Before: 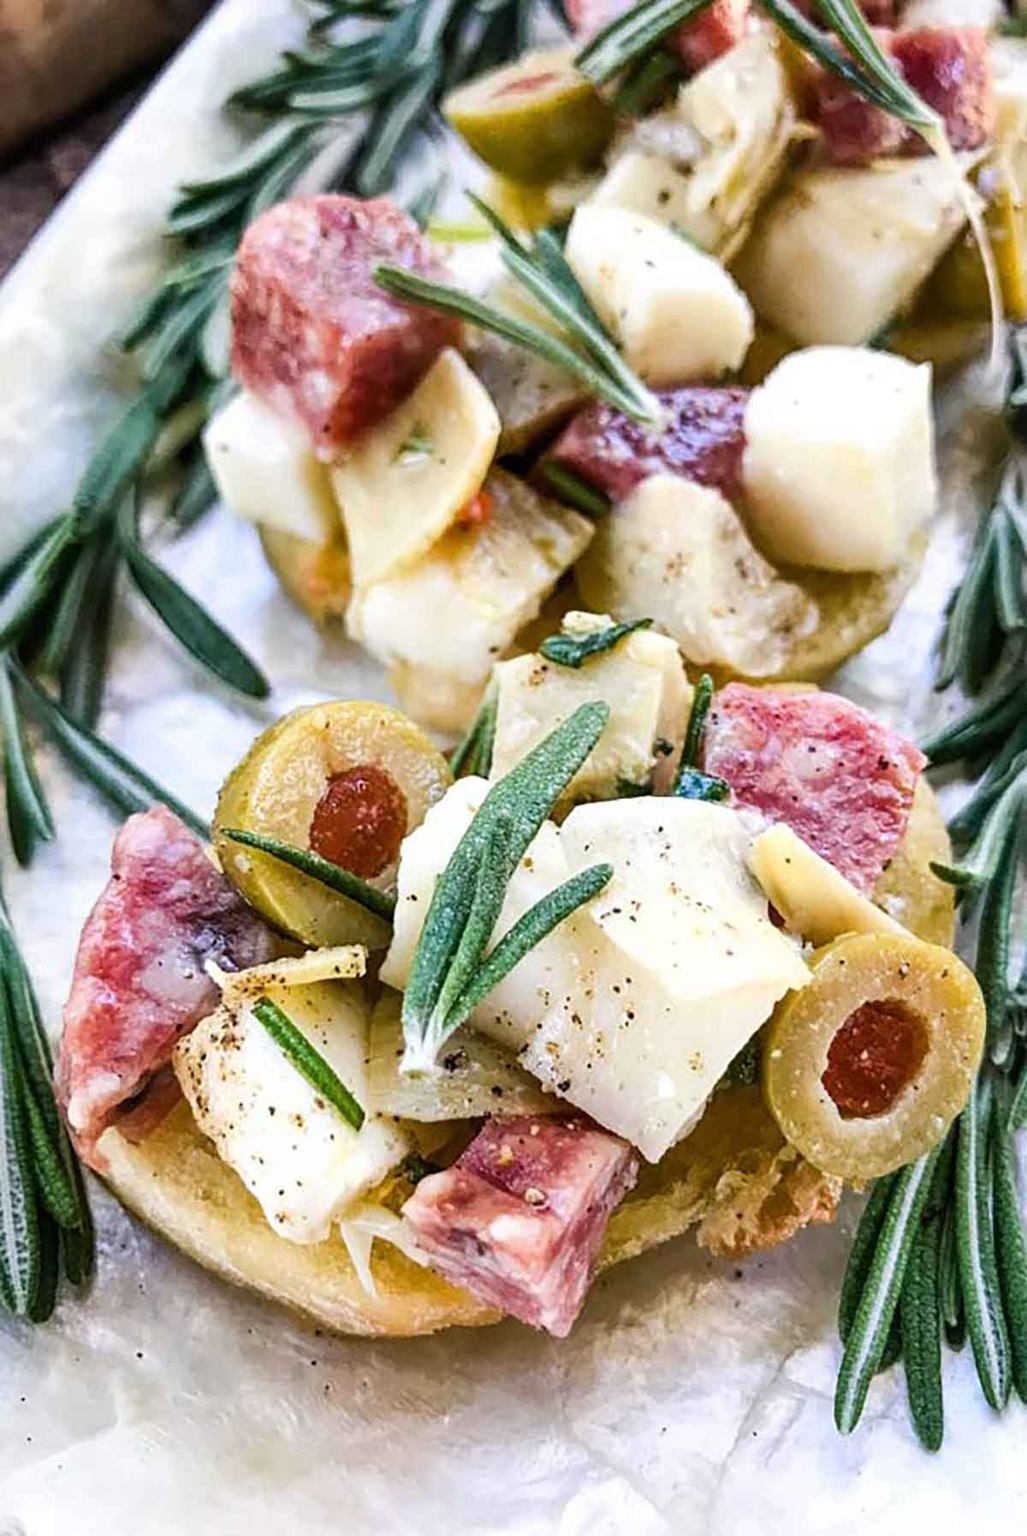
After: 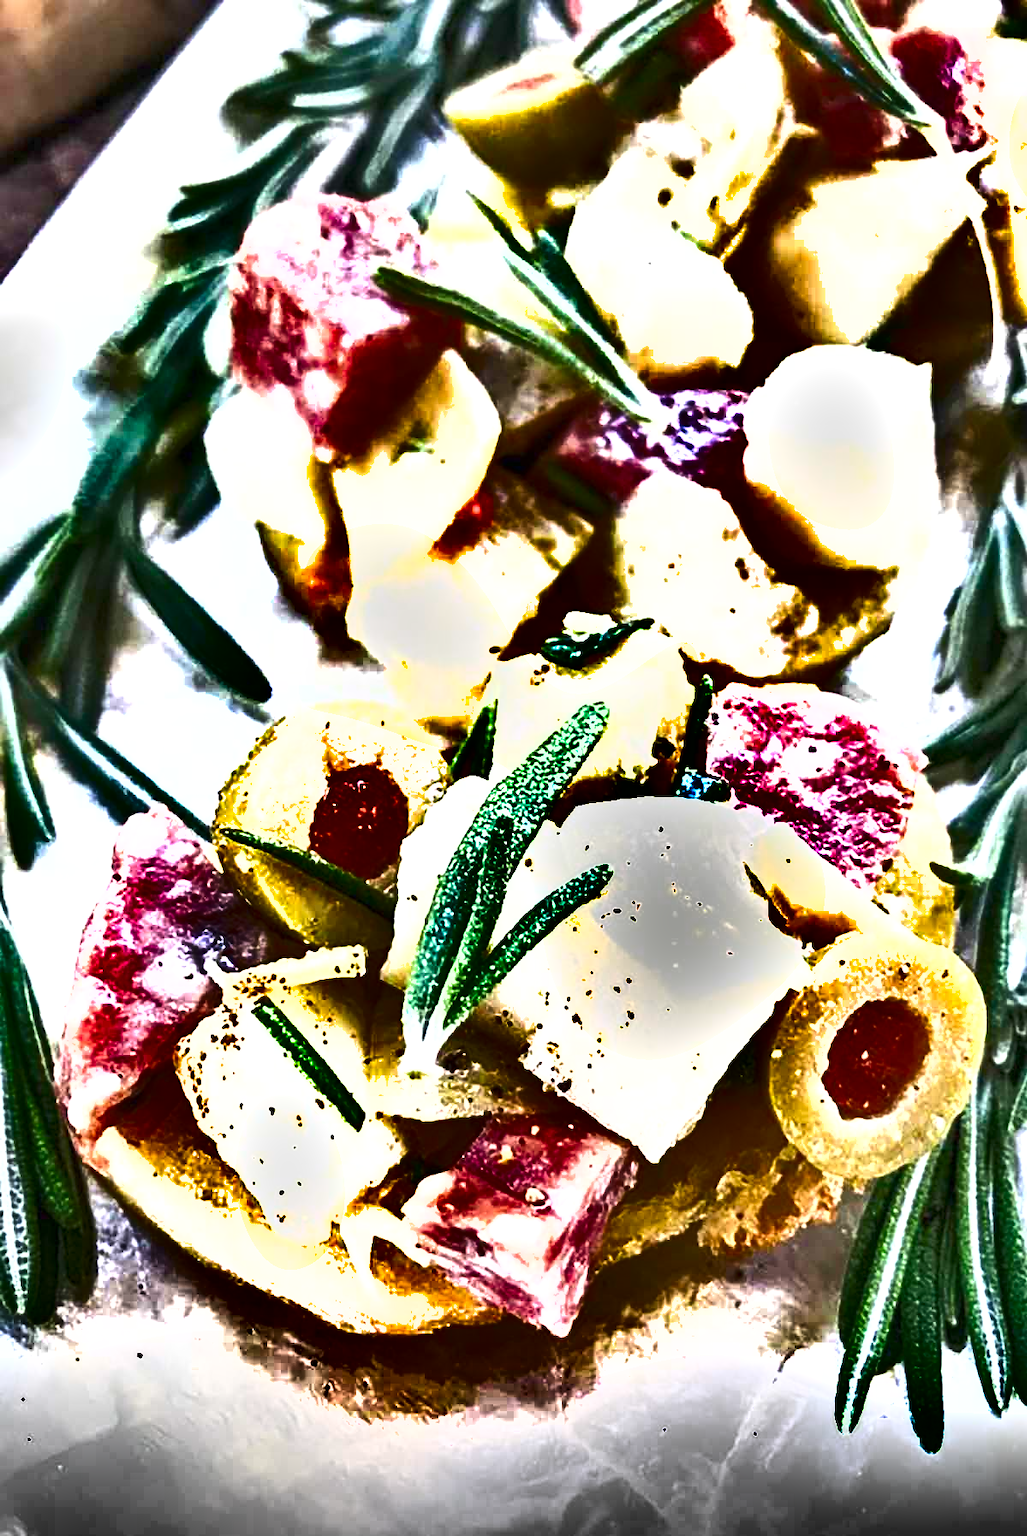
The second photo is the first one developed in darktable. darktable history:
shadows and highlights: shadows 24.5, highlights -78.15, soften with gaussian
exposure: black level correction 0, exposure 1.2 EV, compensate exposure bias true, compensate highlight preservation false
